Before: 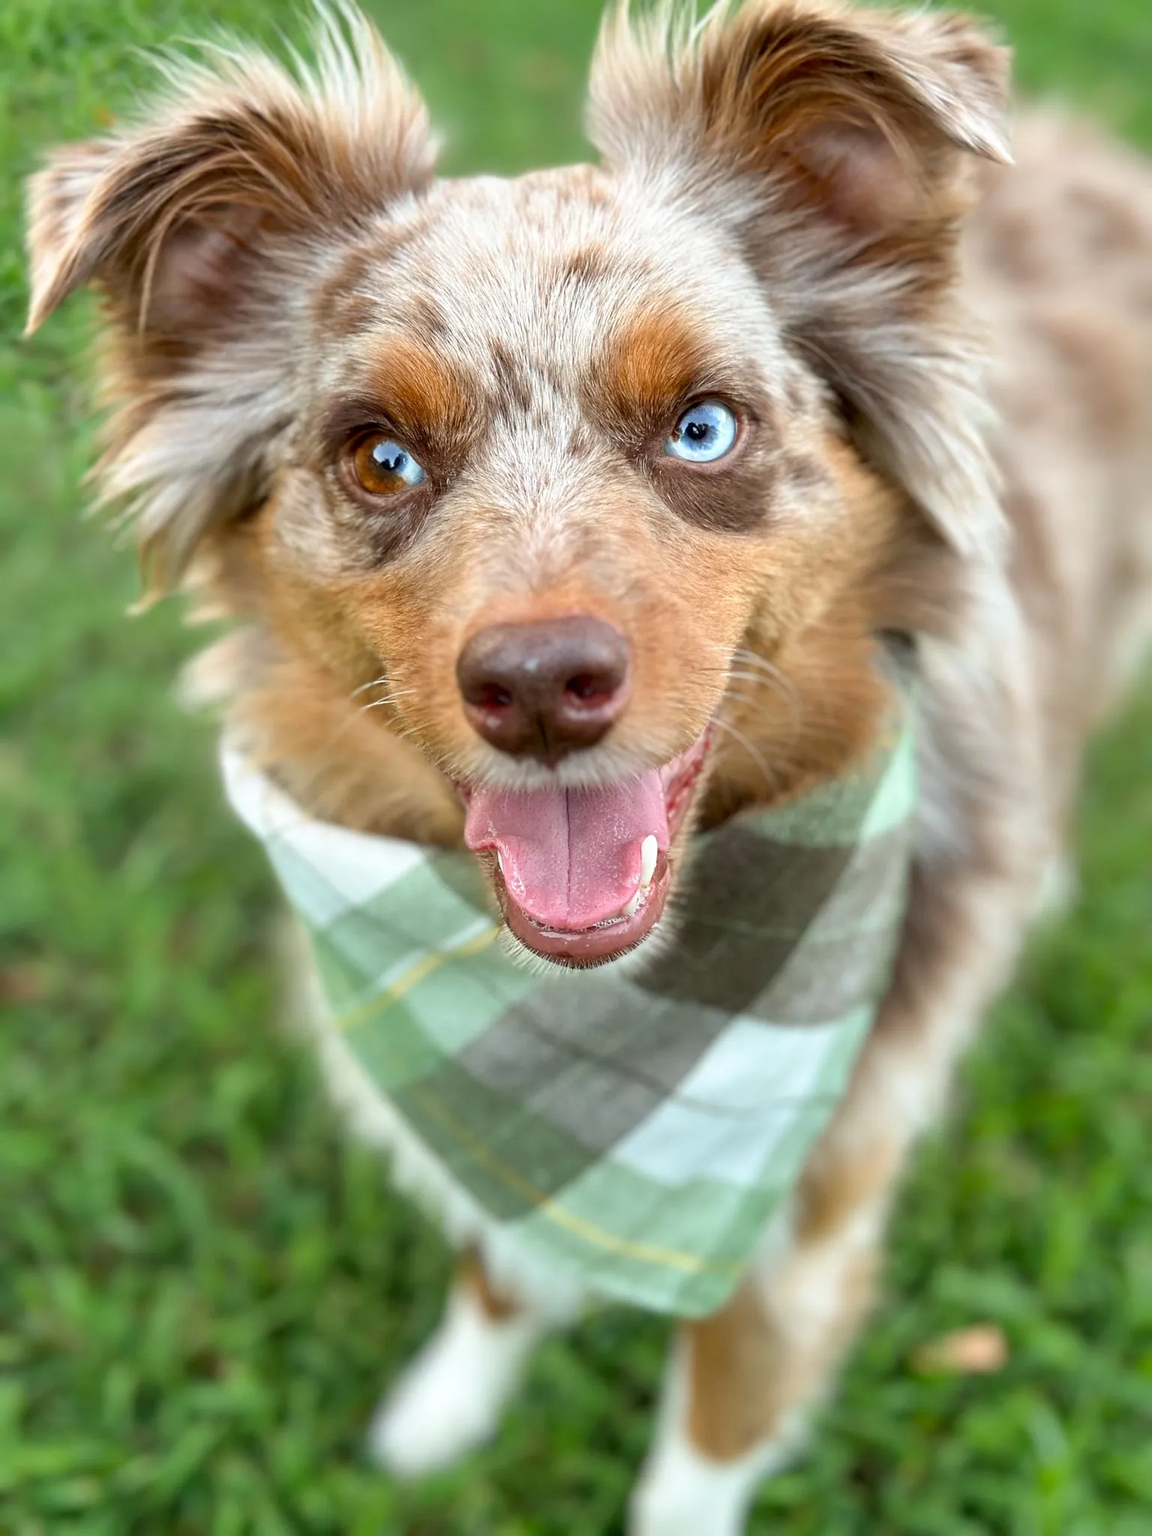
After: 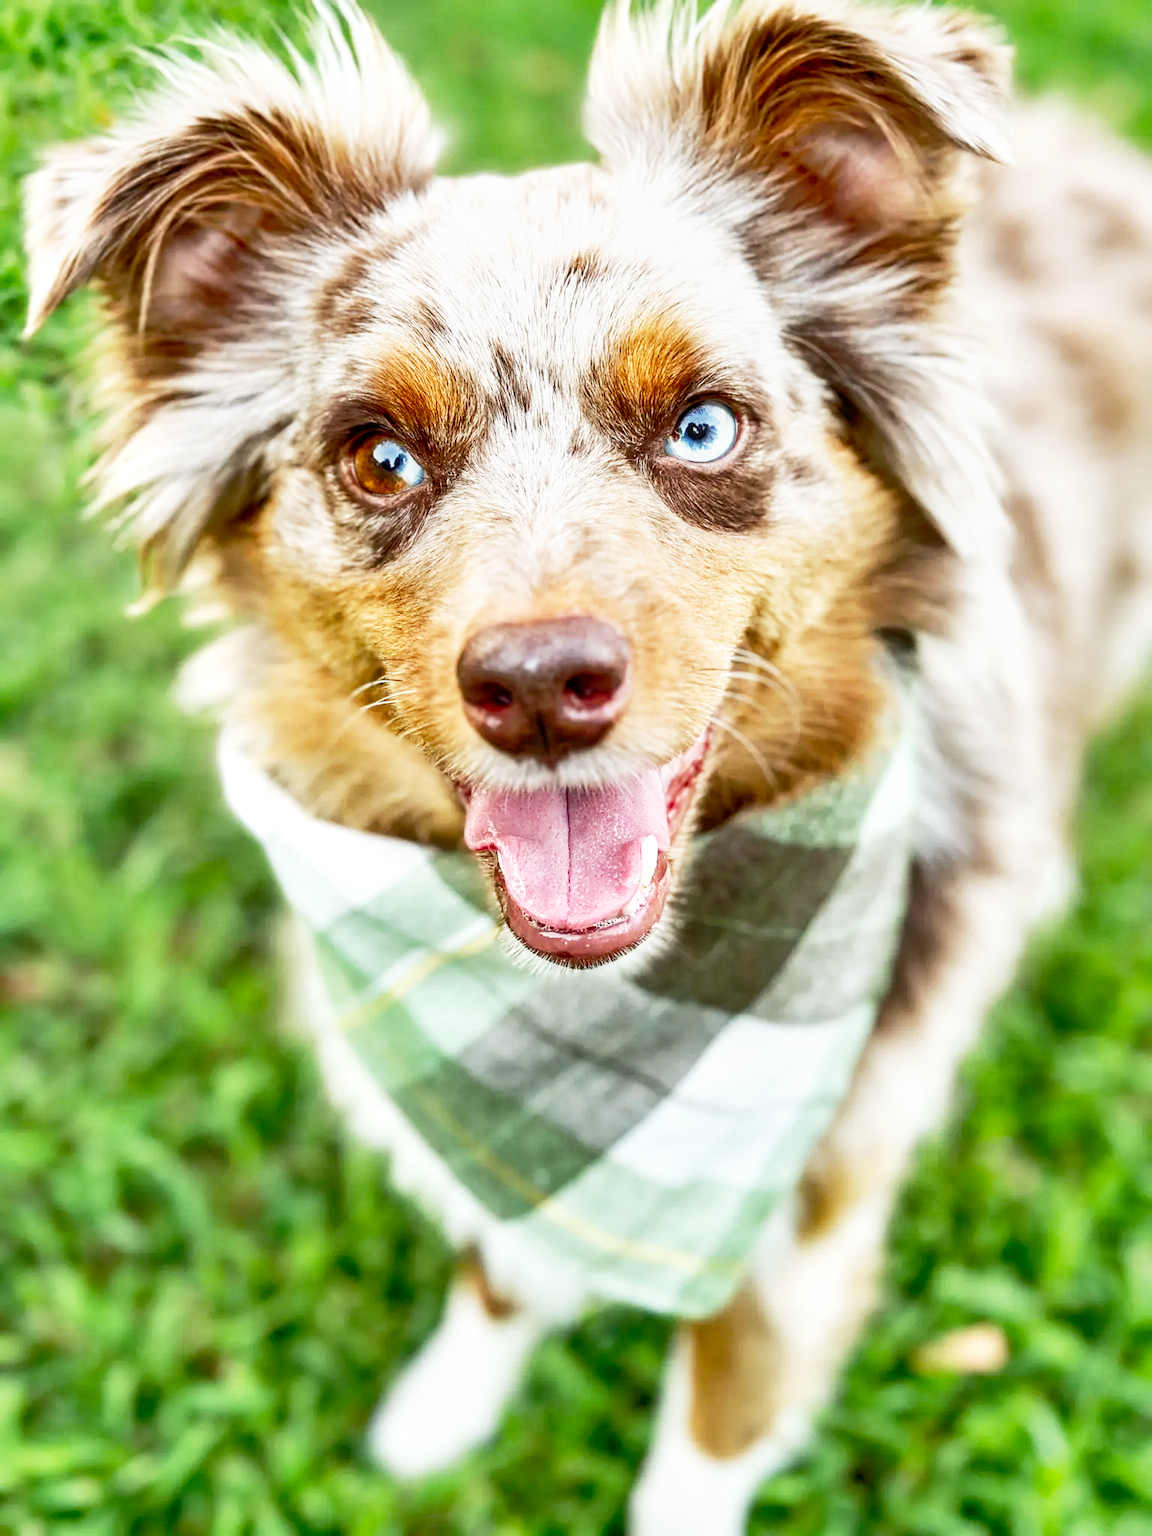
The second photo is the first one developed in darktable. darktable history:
local contrast: on, module defaults
base curve: curves: ch0 [(0, 0) (0.012, 0.01) (0.073, 0.168) (0.31, 0.711) (0.645, 0.957) (1, 1)], preserve colors none
shadows and highlights: shadows 43.71, white point adjustment -1.46, soften with gaussian
